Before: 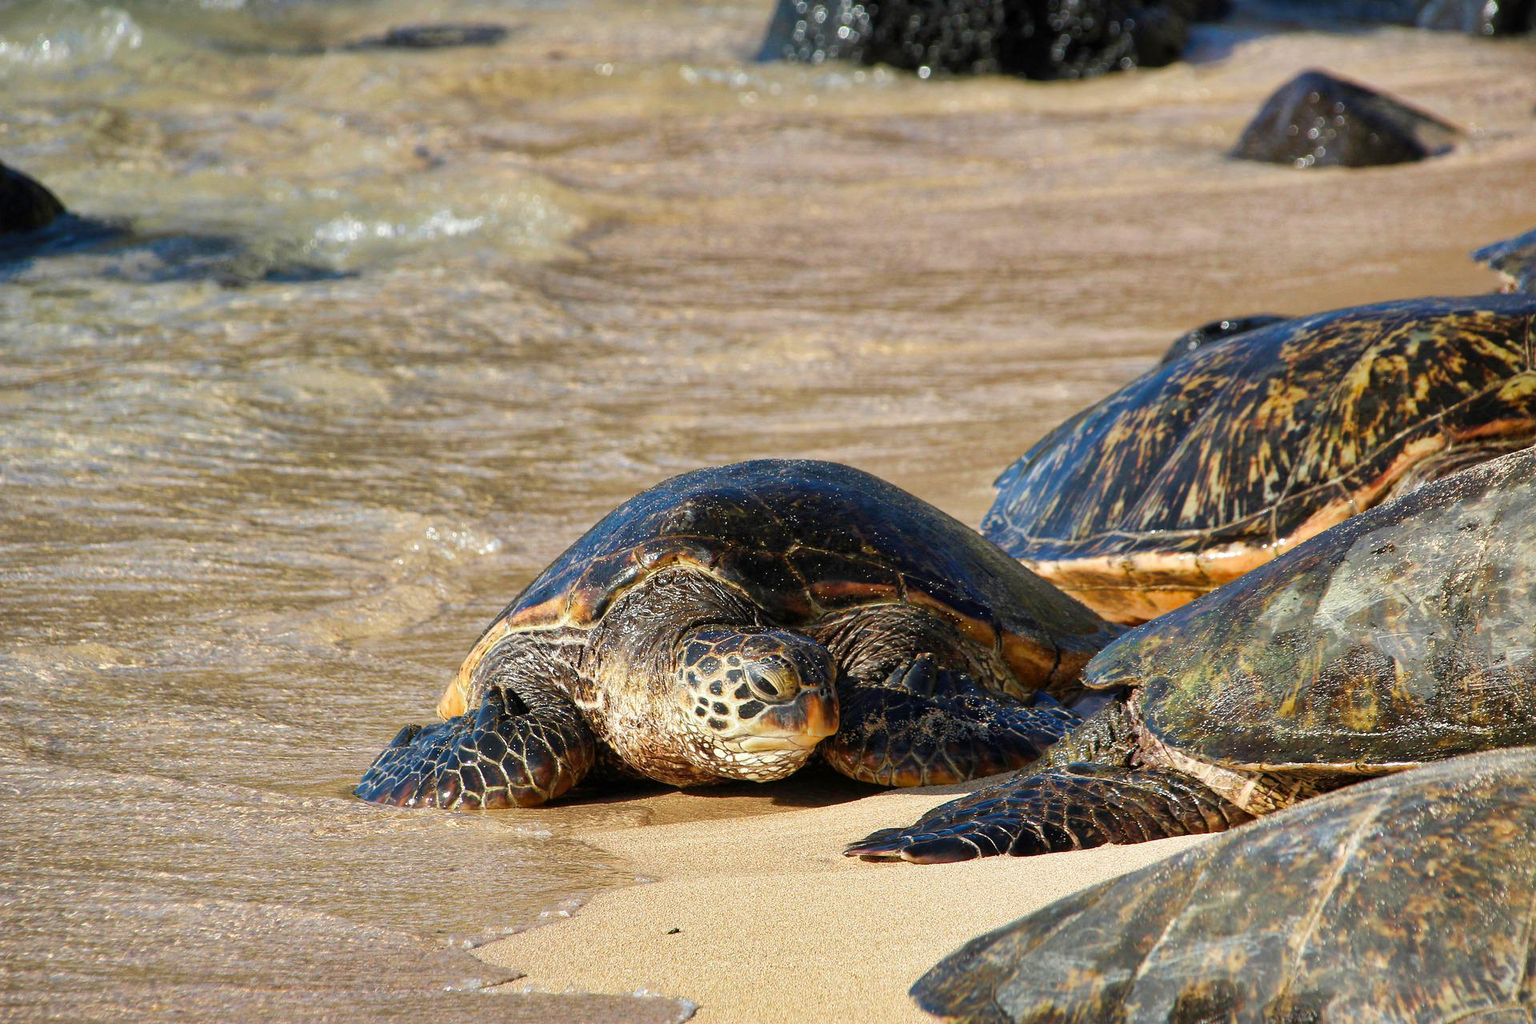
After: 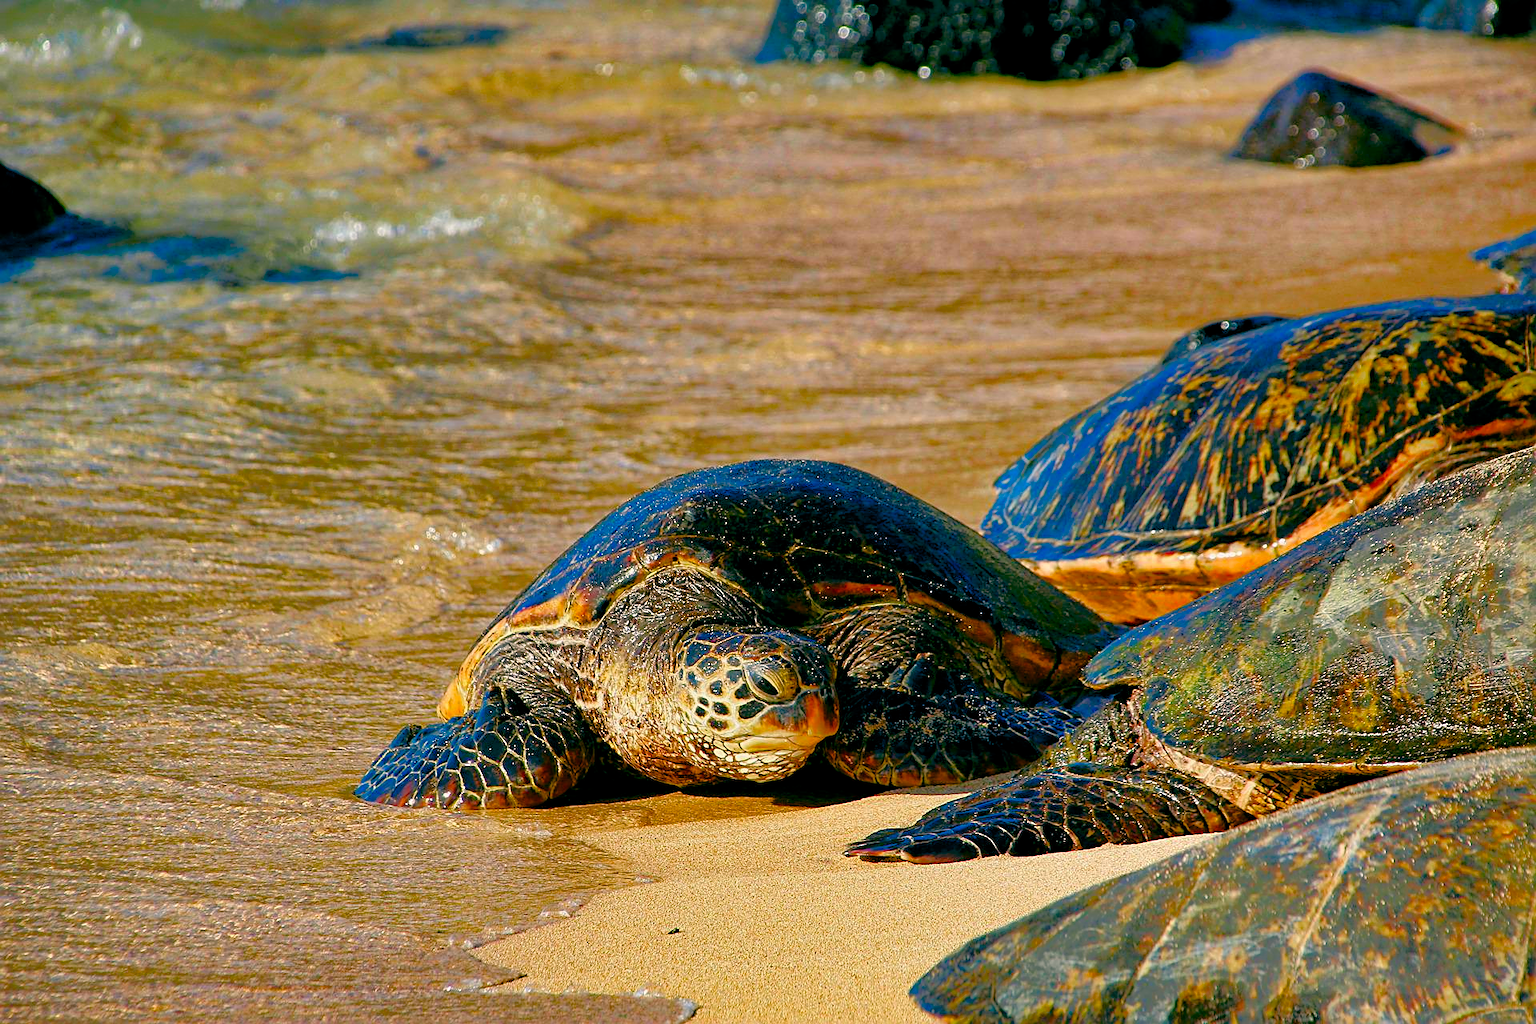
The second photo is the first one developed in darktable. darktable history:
haze removal: compatibility mode true, adaptive false
color balance rgb: highlights gain › chroma 1.717%, highlights gain › hue 55.9°, global offset › luminance -0.336%, global offset › chroma 0.114%, global offset › hue 165.69°, perceptual saturation grading › global saturation 20%, perceptual saturation grading › highlights -24.976%, perceptual saturation grading › shadows 49.94%
exposure: black level correction 0, exposure 1.739 EV, compensate highlight preservation false
sharpen: on, module defaults
contrast brightness saturation: saturation 0.495
tone equalizer: -8 EV -2 EV, -7 EV -1.98 EV, -6 EV -1.97 EV, -5 EV -1.99 EV, -4 EV -1.97 EV, -3 EV -1.98 EV, -2 EV -1.99 EV, -1 EV -1.61 EV, +0 EV -2 EV, smoothing diameter 25%, edges refinement/feathering 12.77, preserve details guided filter
